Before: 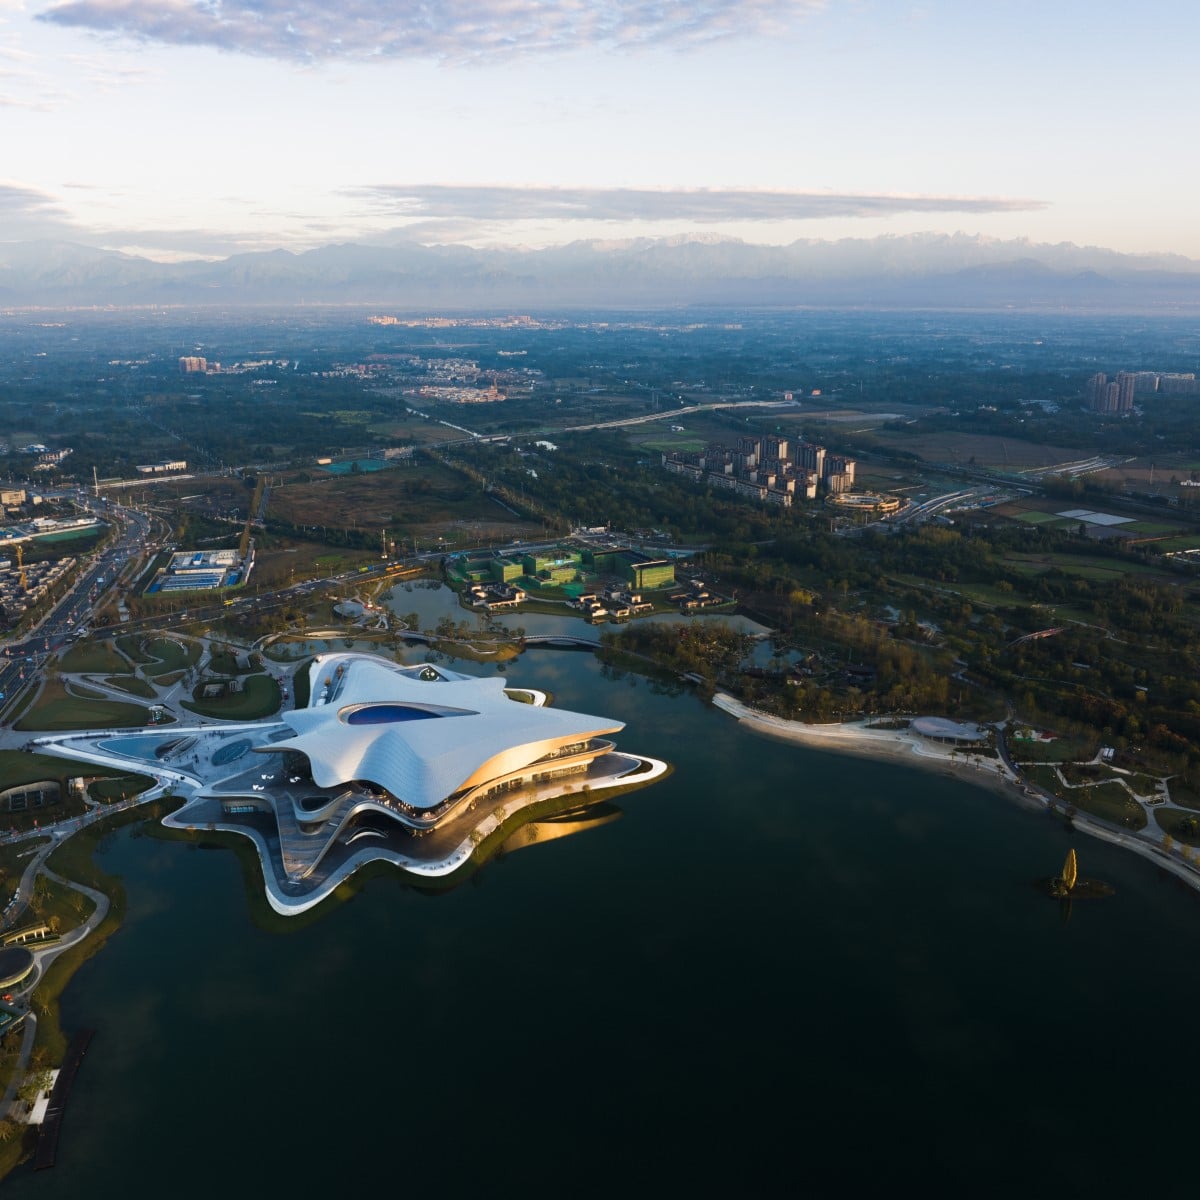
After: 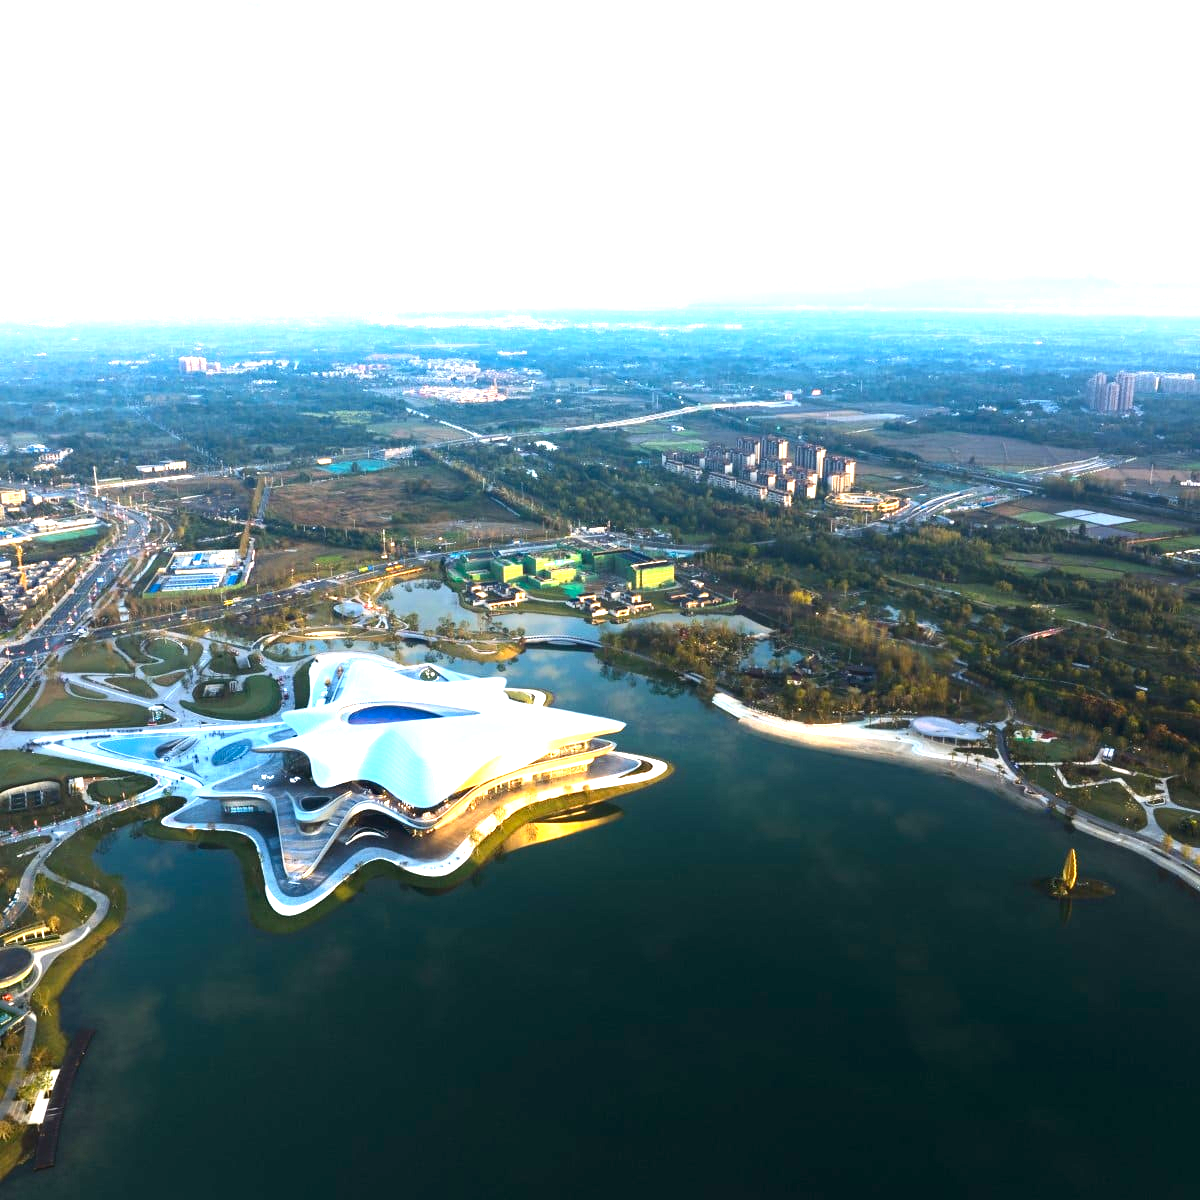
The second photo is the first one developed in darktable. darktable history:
contrast brightness saturation: contrast 0.149, brightness -0.006, saturation 0.101
exposure: exposure 2.011 EV, compensate highlight preservation false
